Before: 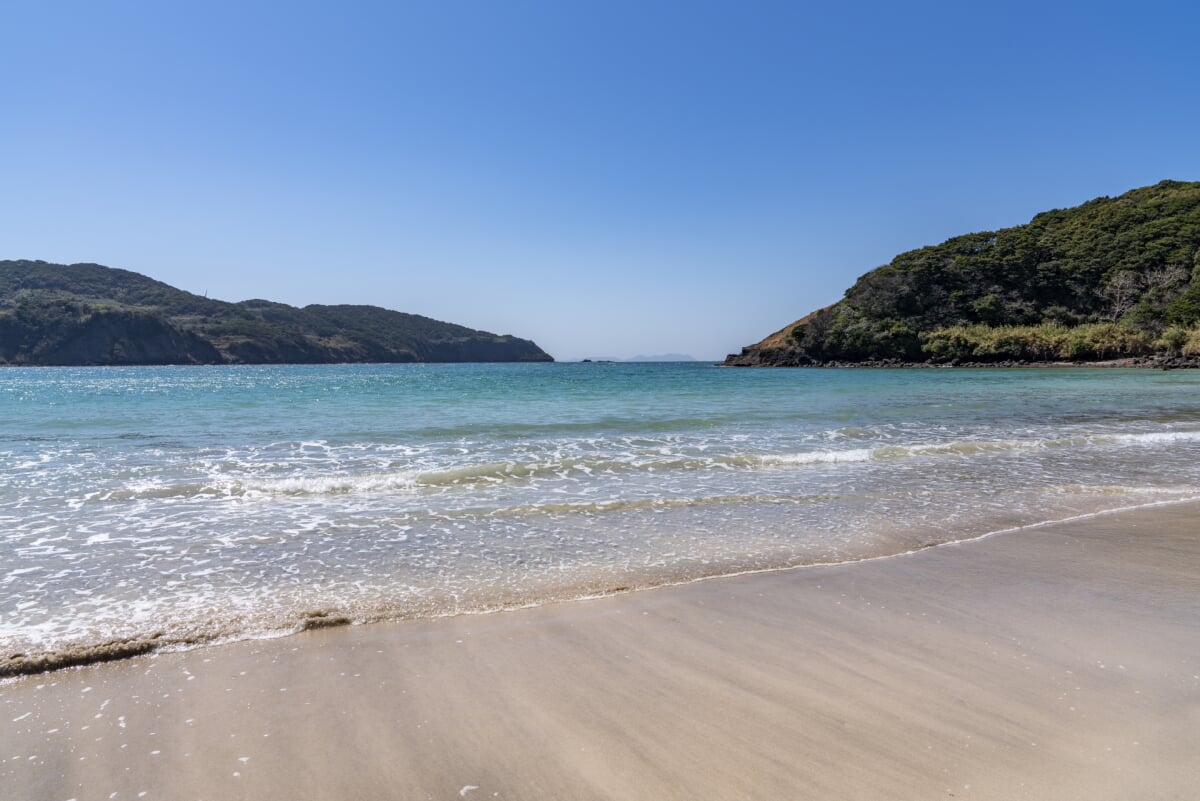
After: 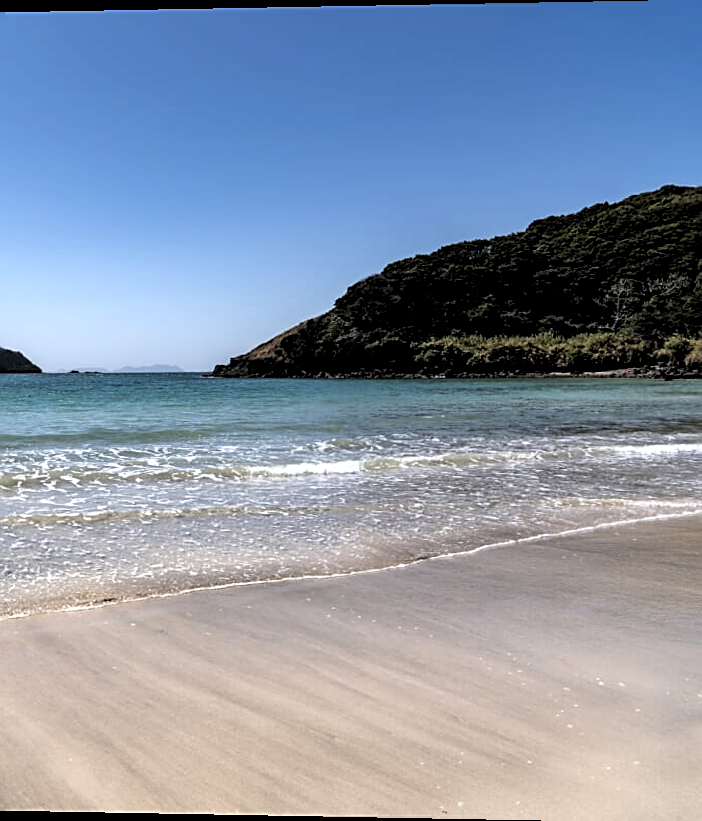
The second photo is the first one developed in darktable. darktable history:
filmic rgb: black relative exposure -4.91 EV, white relative exposure 2.84 EV, hardness 3.7
rotate and perspective: lens shift (horizontal) -0.055, automatic cropping off
sharpen: on, module defaults
levels: levels [0.129, 0.519, 0.867]
contrast equalizer: octaves 7, y [[0.6 ×6], [0.55 ×6], [0 ×6], [0 ×6], [0 ×6]], mix -0.2
crop: left 41.402%
